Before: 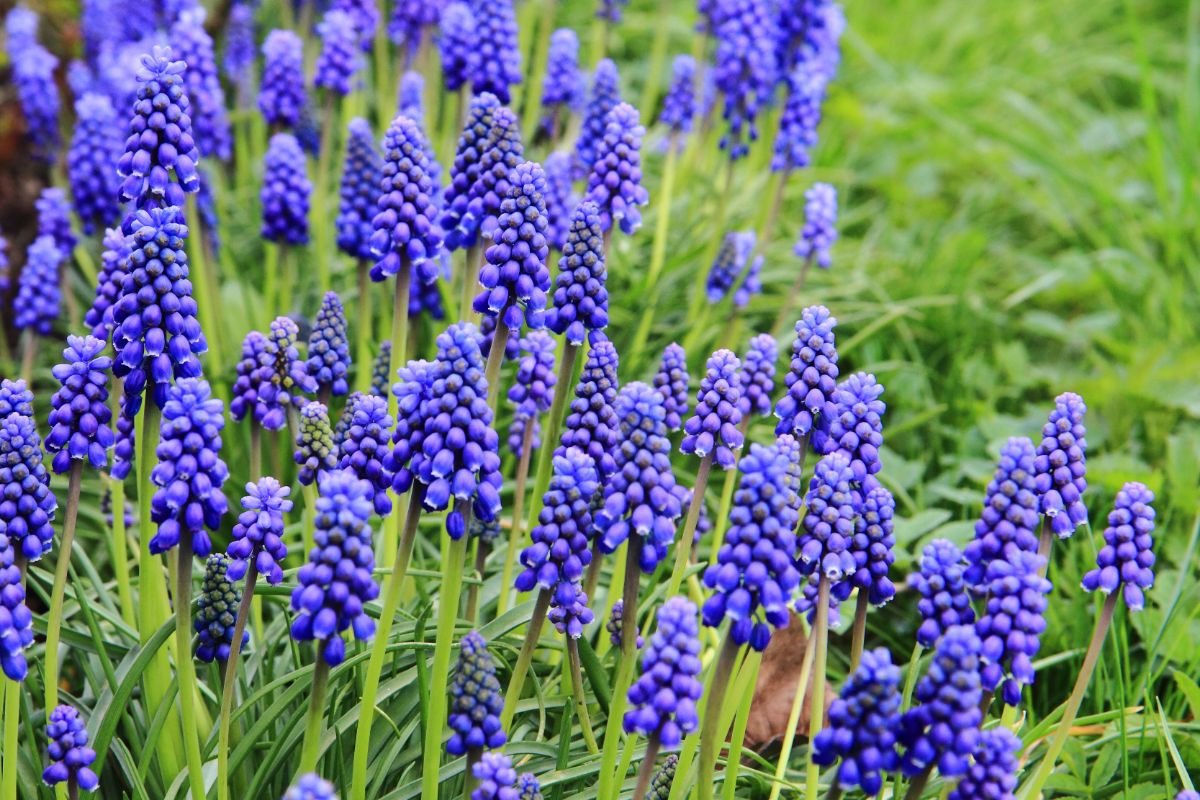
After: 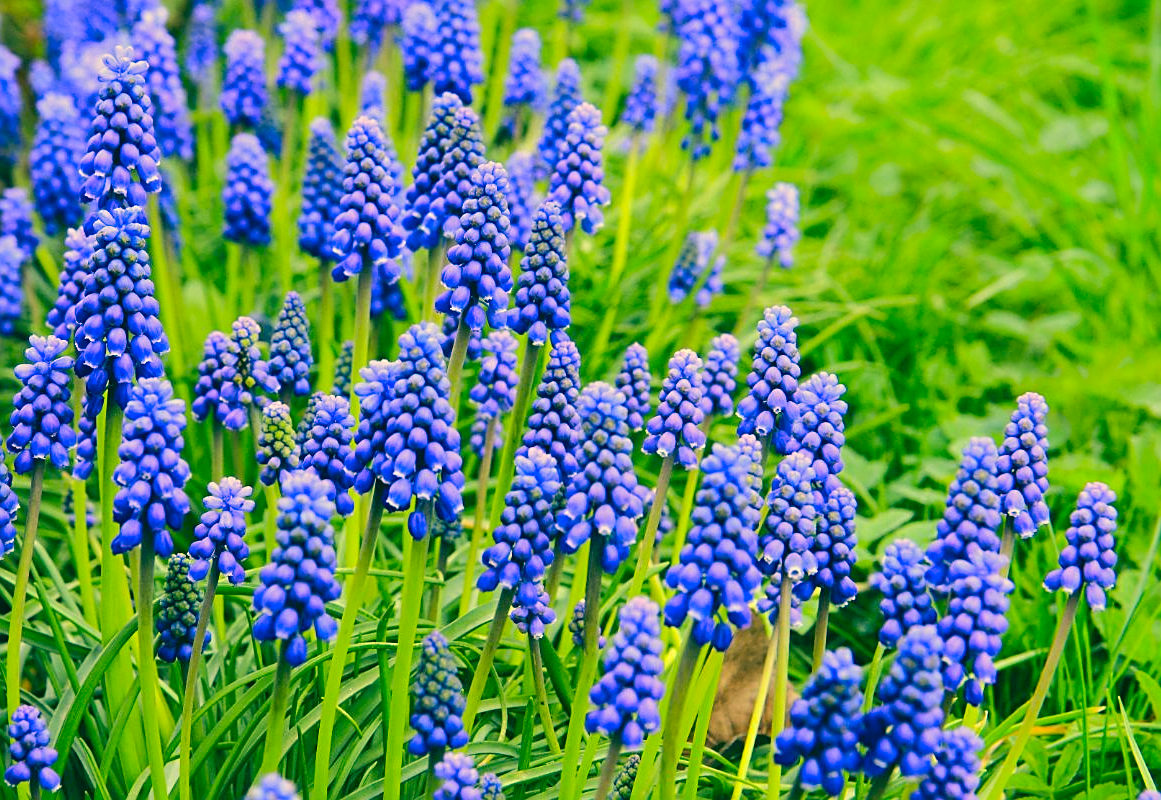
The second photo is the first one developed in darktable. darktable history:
contrast brightness saturation: brightness 0.09, saturation 0.19
sharpen: on, module defaults
color correction: highlights a* 1.83, highlights b* 34.02, shadows a* -36.68, shadows b* -5.48
crop and rotate: left 3.238%
